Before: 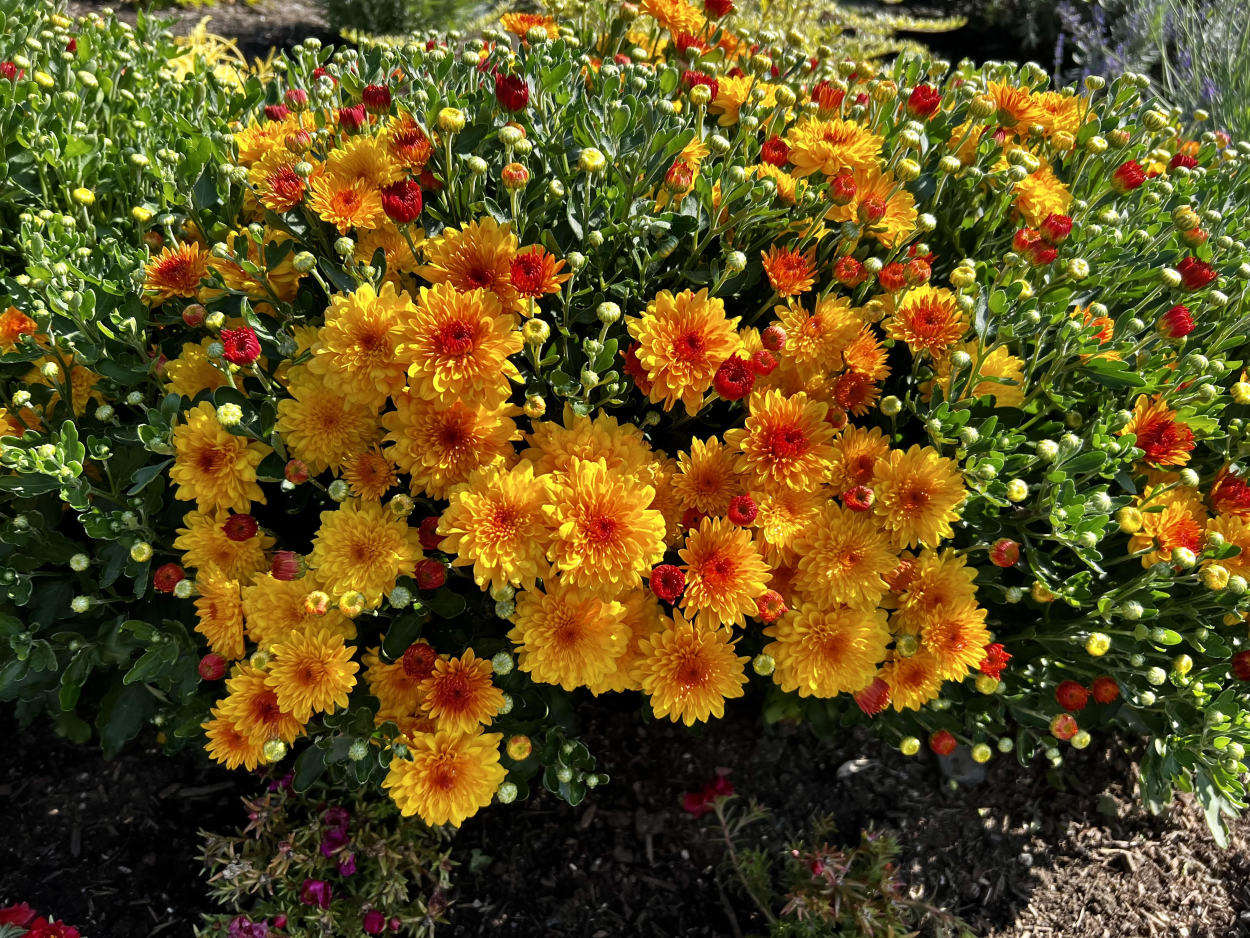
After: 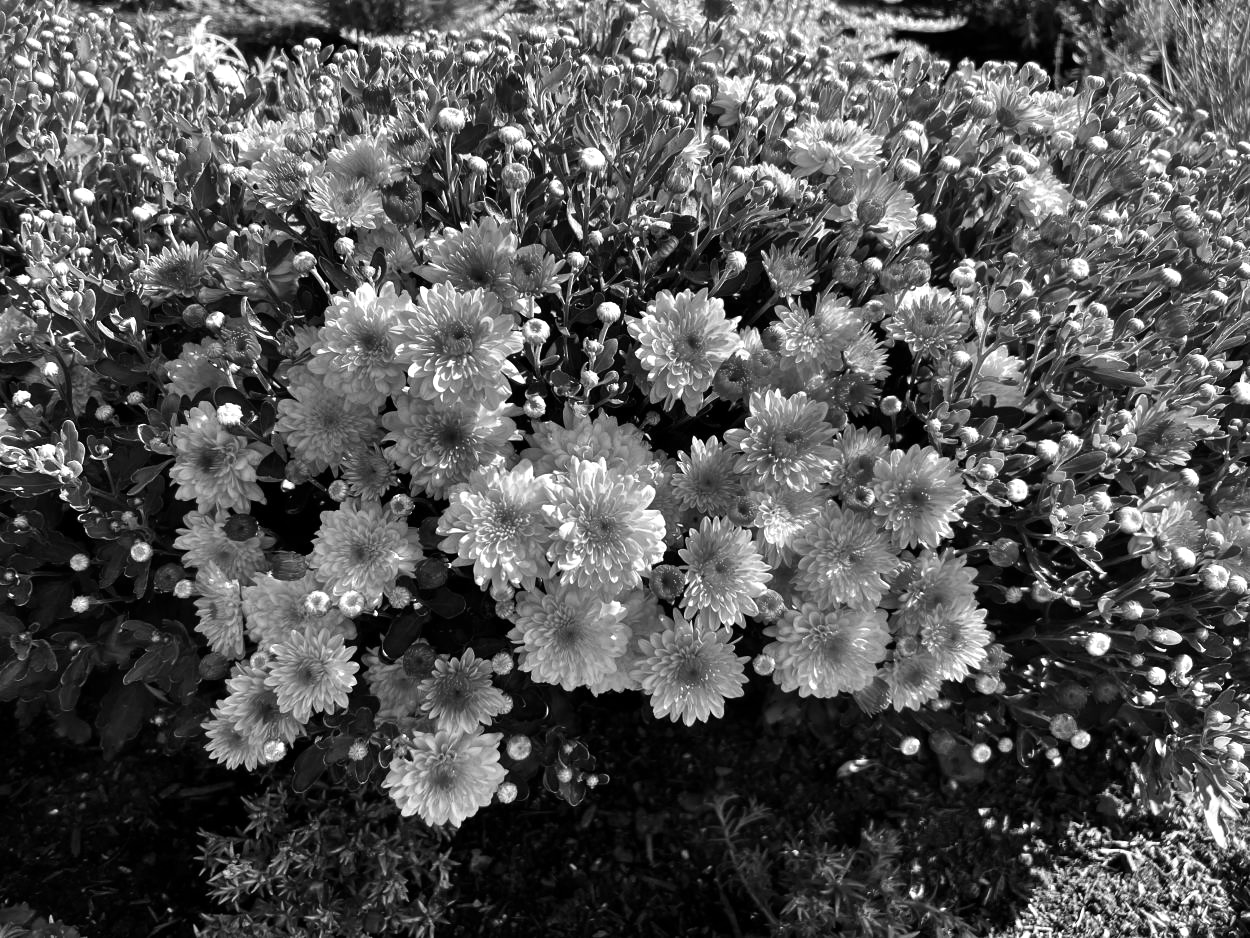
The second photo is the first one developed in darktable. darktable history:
monochrome: a 16.01, b -2.65, highlights 0.52
tone equalizer: -8 EV -0.417 EV, -7 EV -0.389 EV, -6 EV -0.333 EV, -5 EV -0.222 EV, -3 EV 0.222 EV, -2 EV 0.333 EV, -1 EV 0.389 EV, +0 EV 0.417 EV, edges refinement/feathering 500, mask exposure compensation -1.57 EV, preserve details no
